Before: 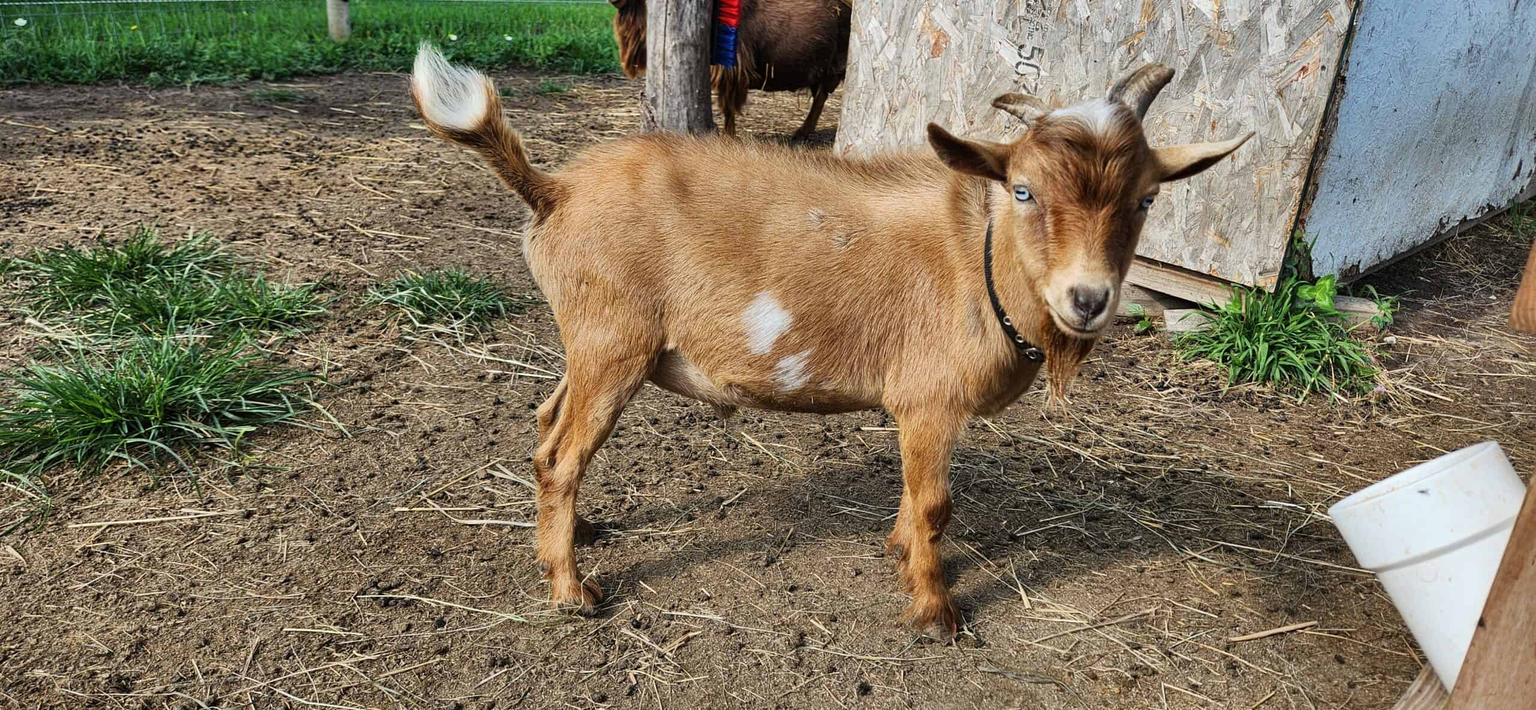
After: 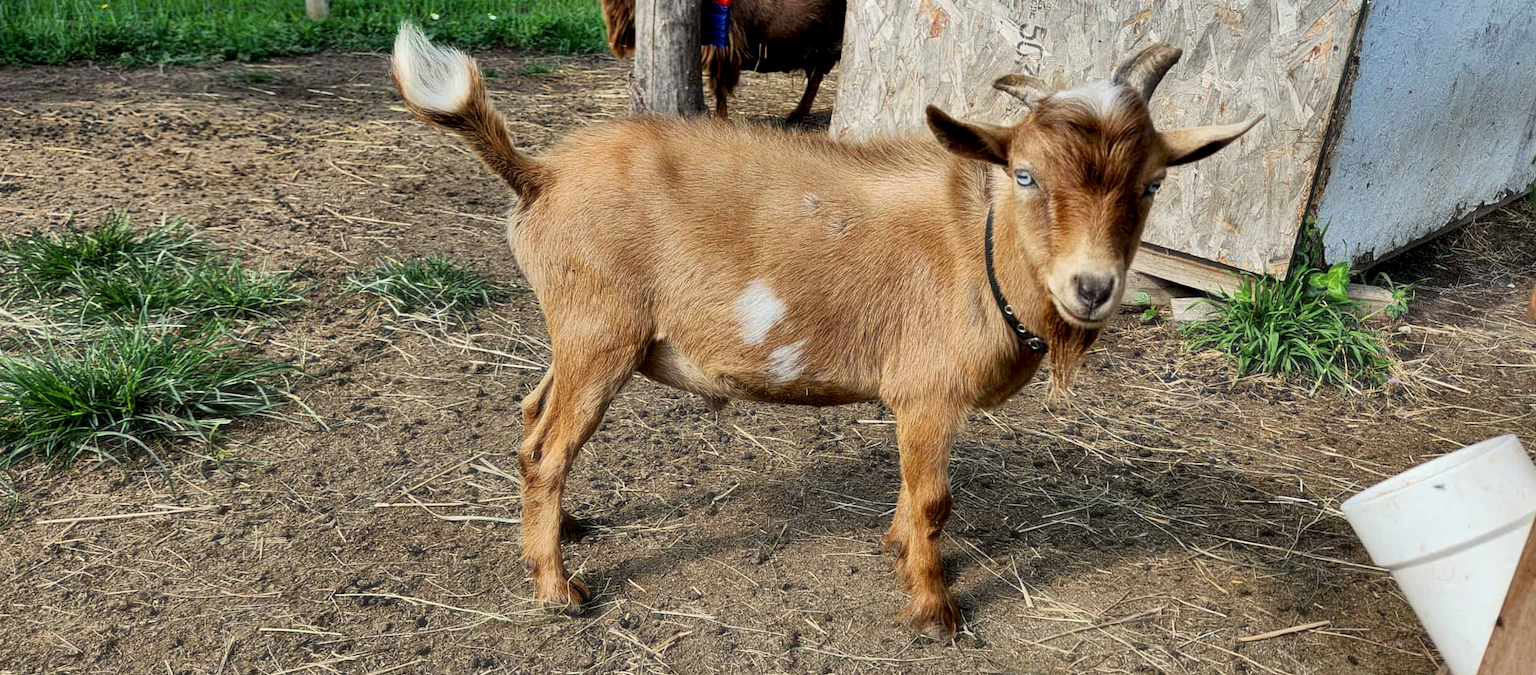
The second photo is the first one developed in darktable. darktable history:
exposure: black level correction 0.01, exposure 0.012 EV, compensate highlight preservation false
haze removal: strength -0.098, compatibility mode true, adaptive false
color correction: highlights b* 3
crop: left 2.168%, top 3.115%, right 1.226%, bottom 4.859%
